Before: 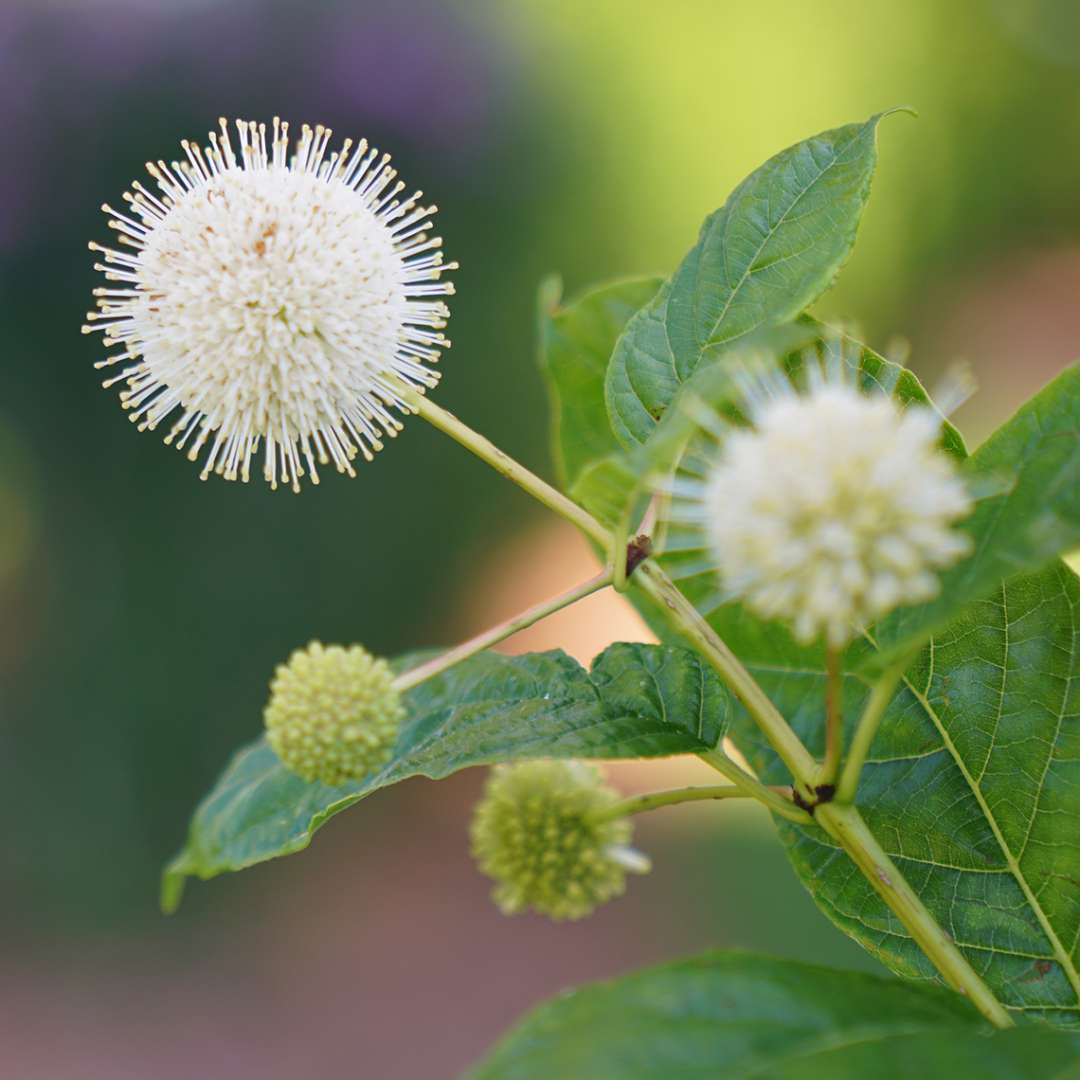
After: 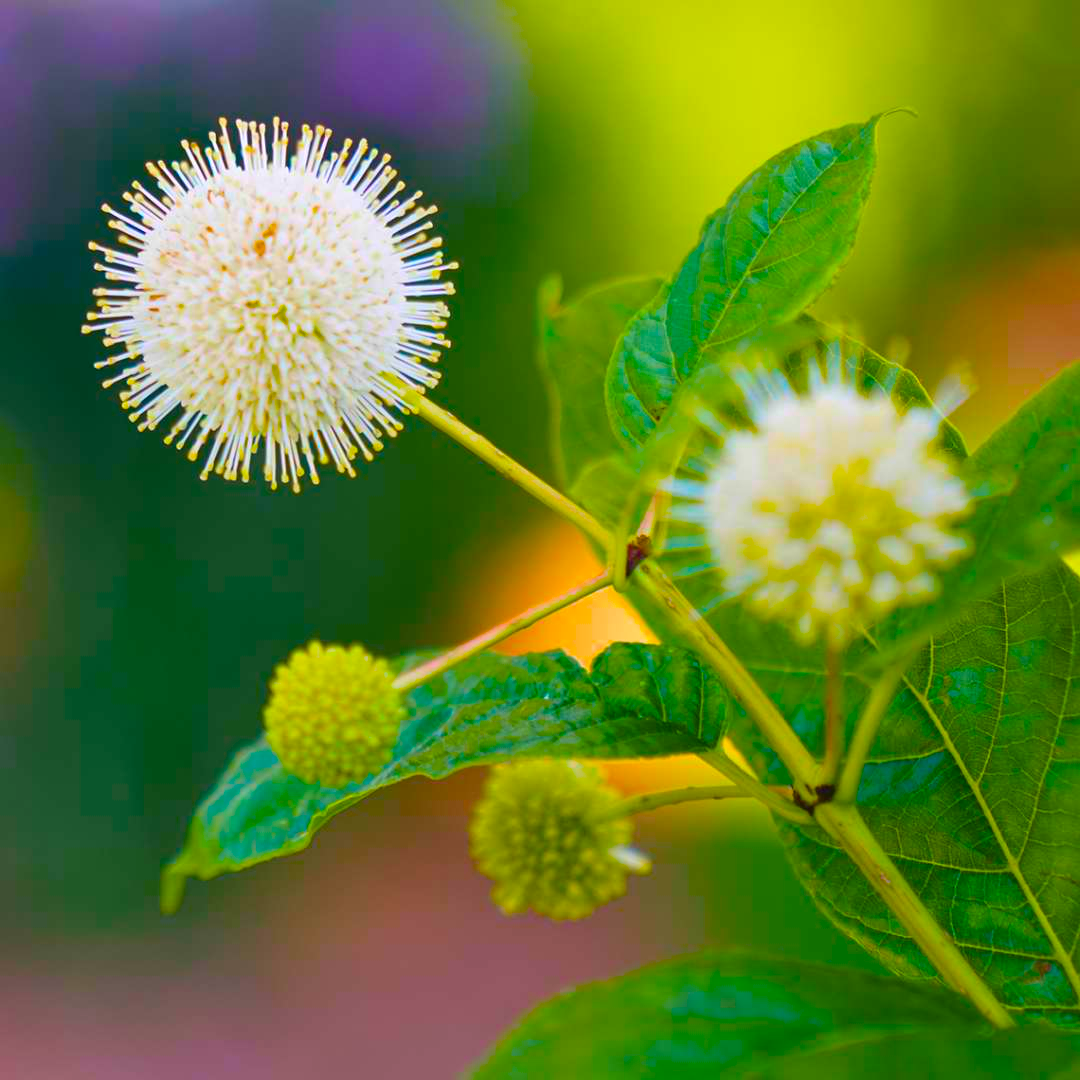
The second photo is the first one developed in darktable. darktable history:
color balance rgb: linear chroma grading › shadows 17.272%, linear chroma grading › highlights 61.37%, linear chroma grading › global chroma 49.554%, perceptual saturation grading › global saturation 19.849%, global vibrance 20%
